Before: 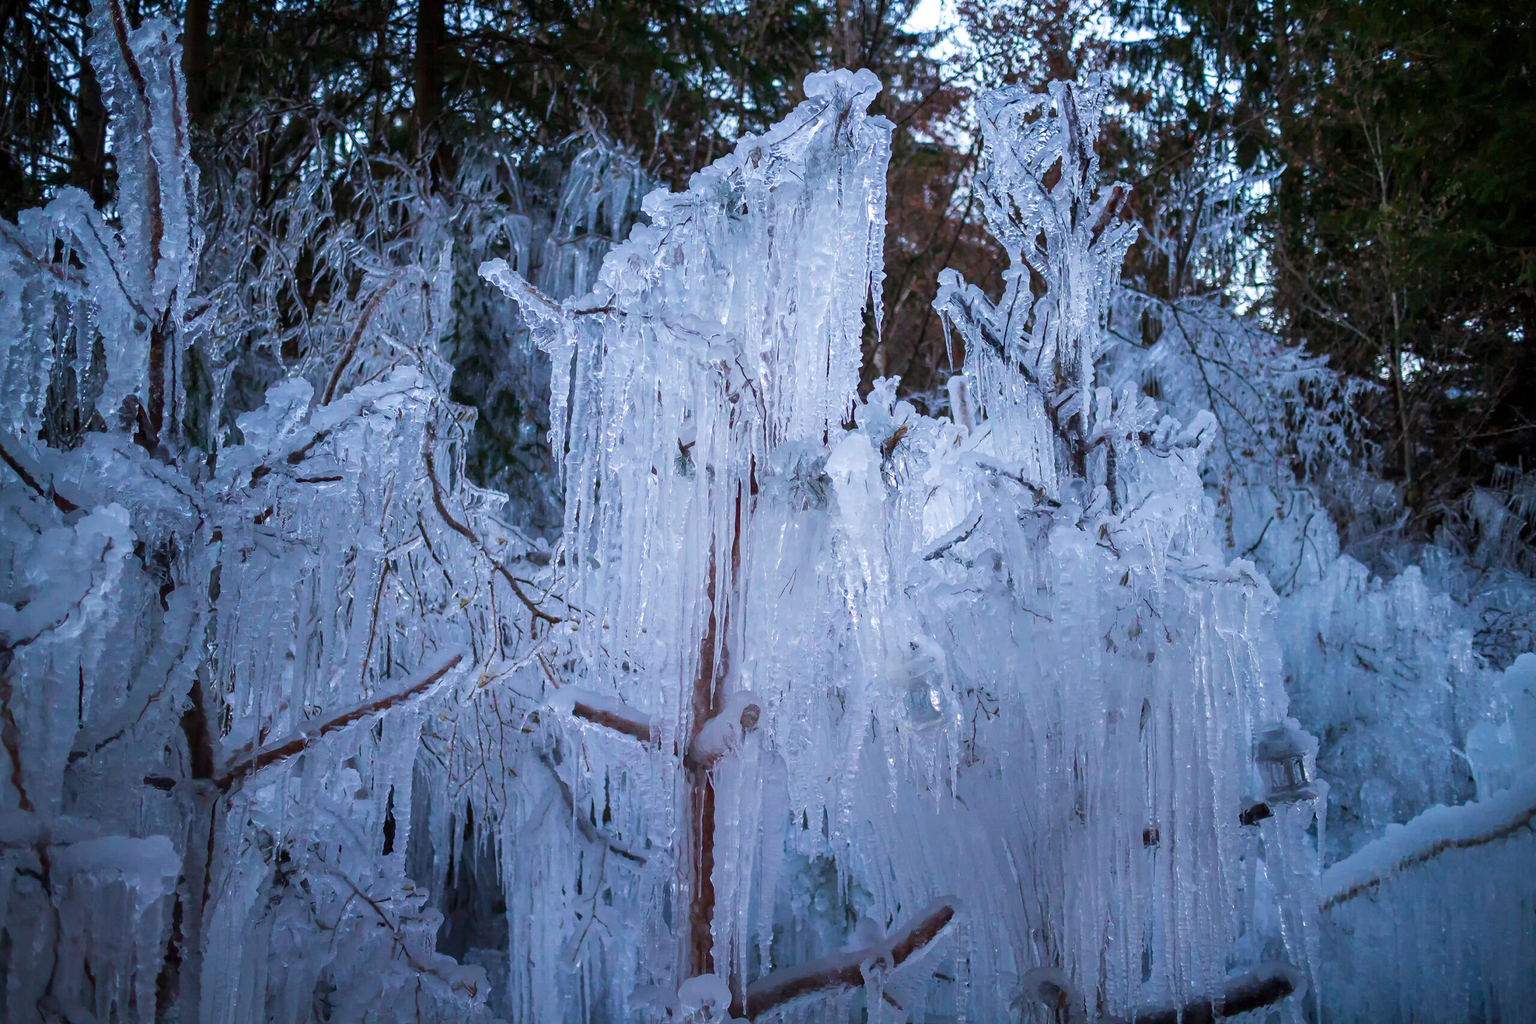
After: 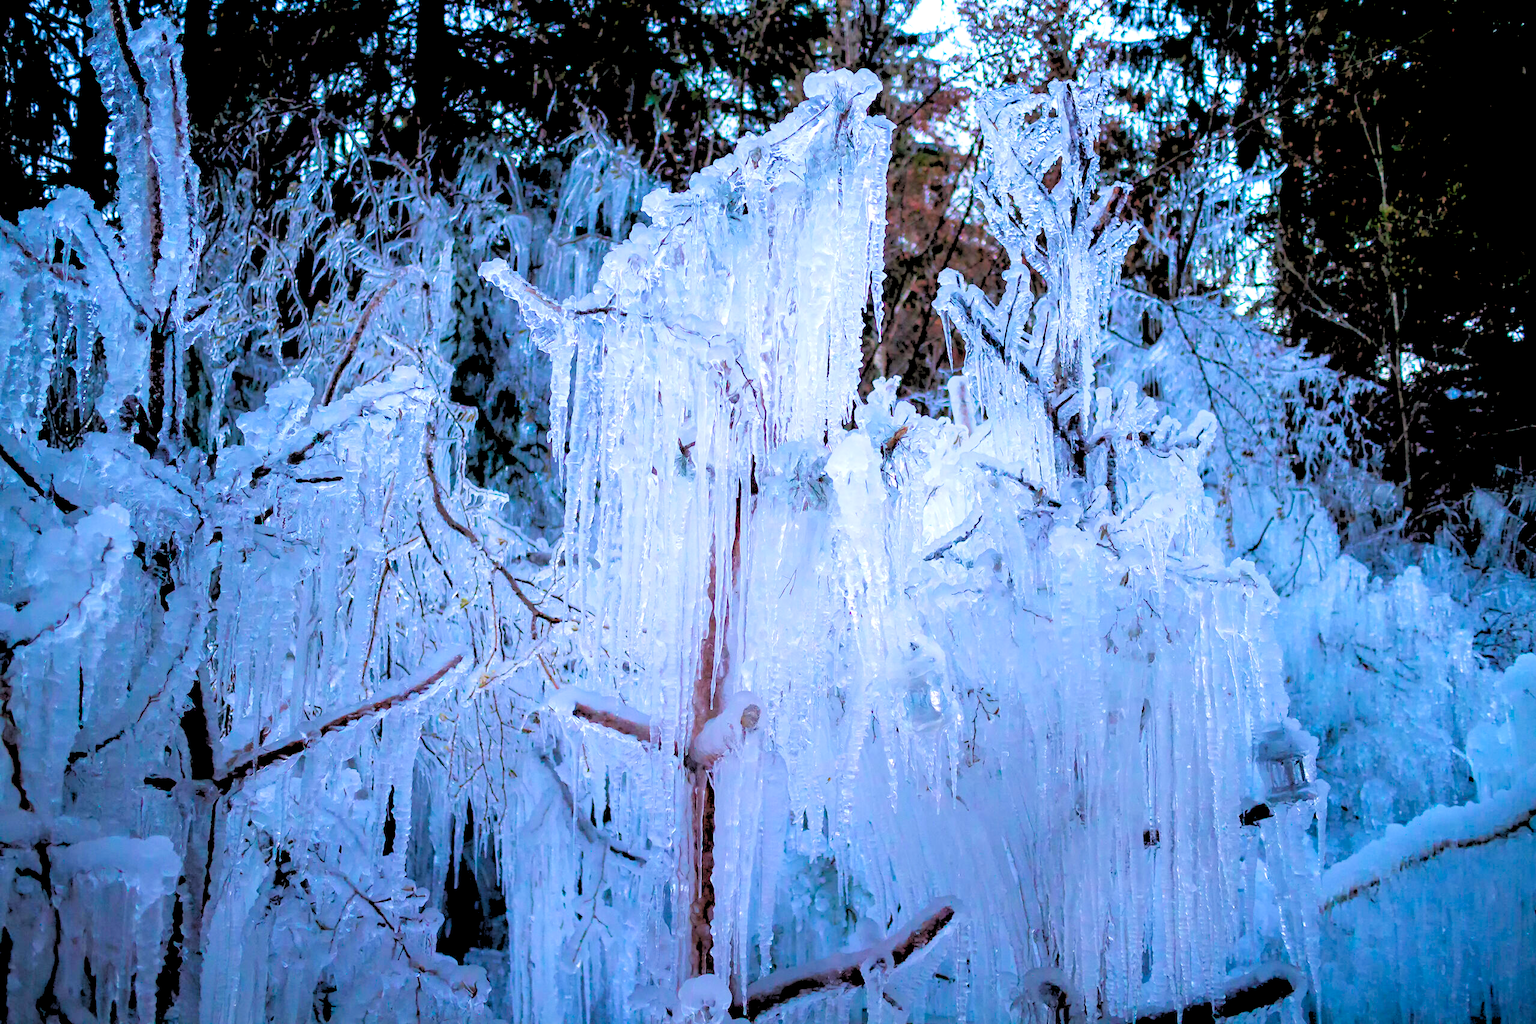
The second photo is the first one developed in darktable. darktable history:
exposure: exposure 0.4 EV, compensate highlight preservation false
rgb levels: levels [[0.027, 0.429, 0.996], [0, 0.5, 1], [0, 0.5, 1]]
velvia: strength 32%, mid-tones bias 0.2
